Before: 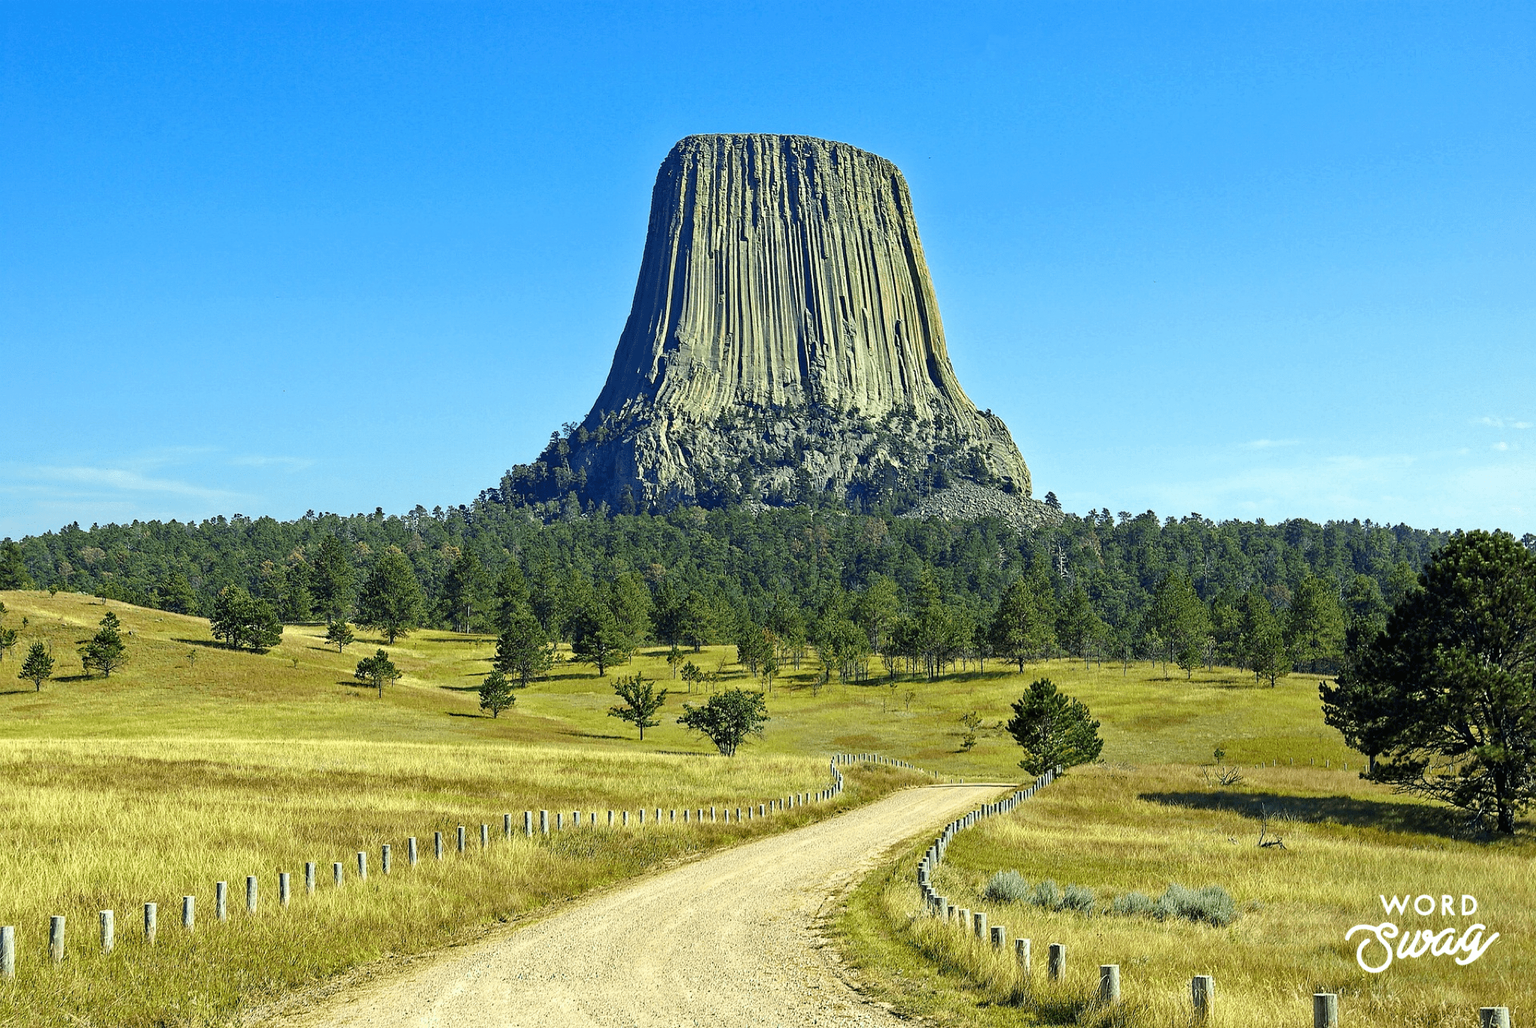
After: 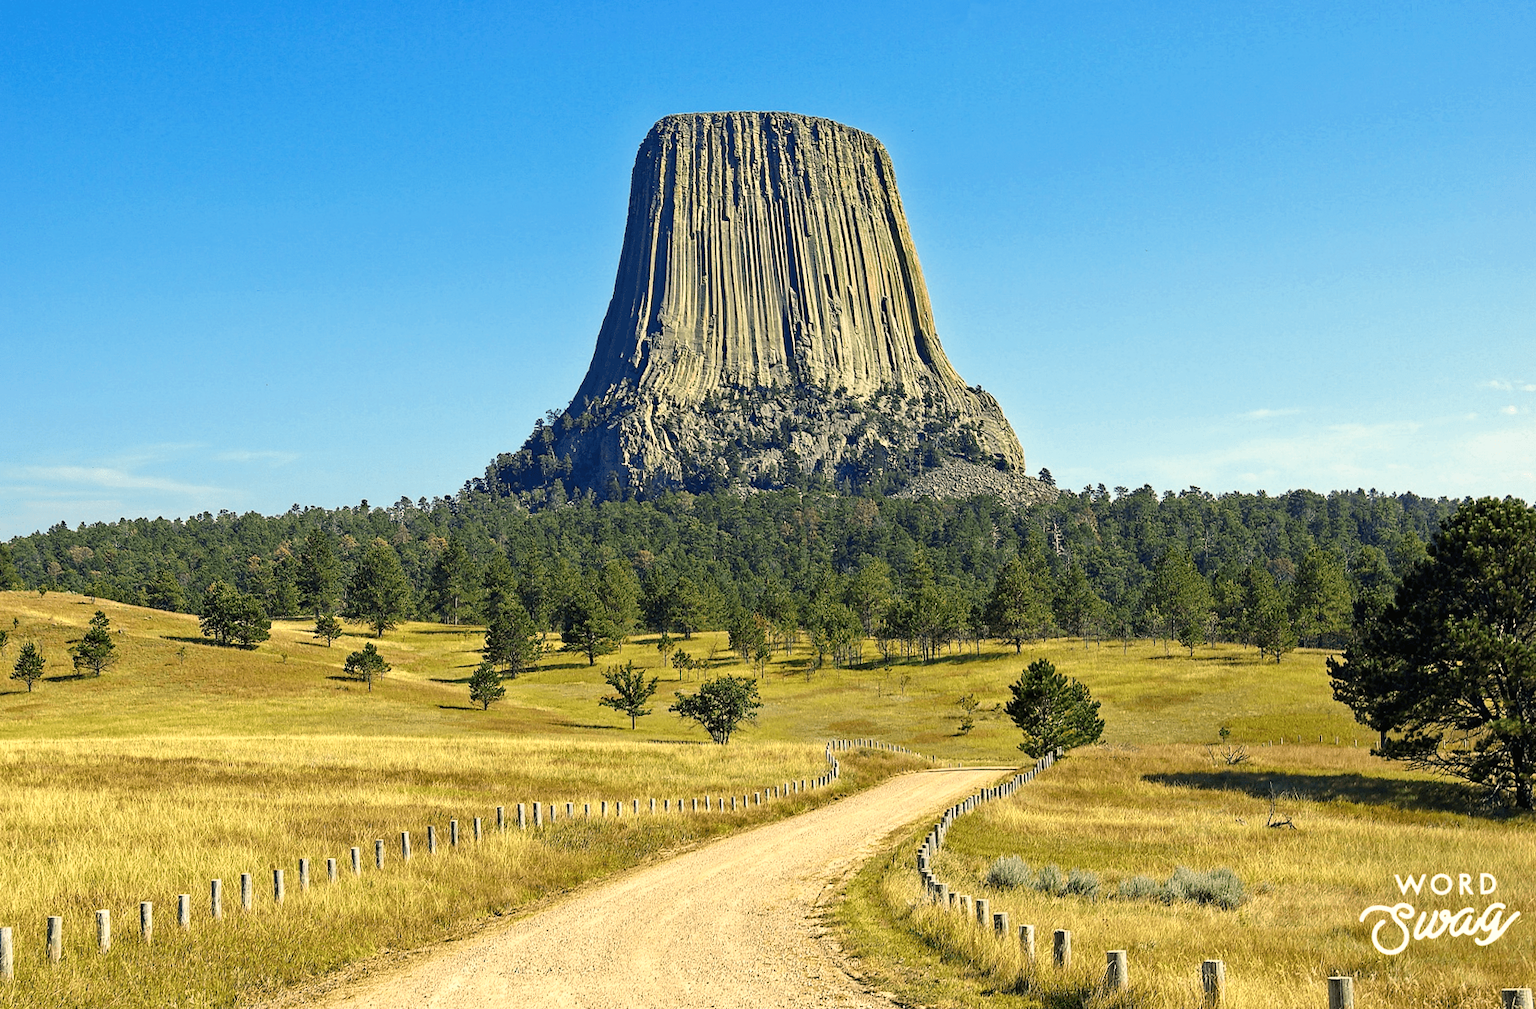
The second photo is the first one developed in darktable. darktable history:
white balance: red 1.127, blue 0.943
rotate and perspective: rotation -1.32°, lens shift (horizontal) -0.031, crop left 0.015, crop right 0.985, crop top 0.047, crop bottom 0.982
